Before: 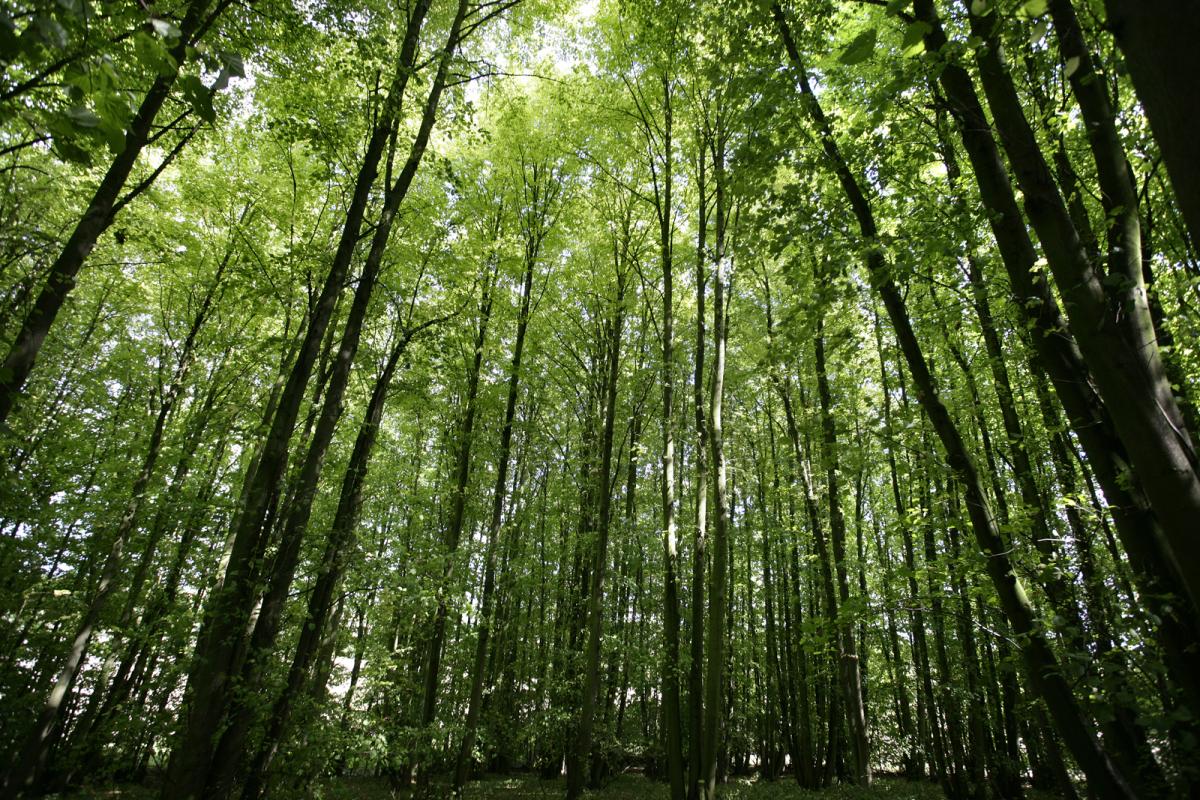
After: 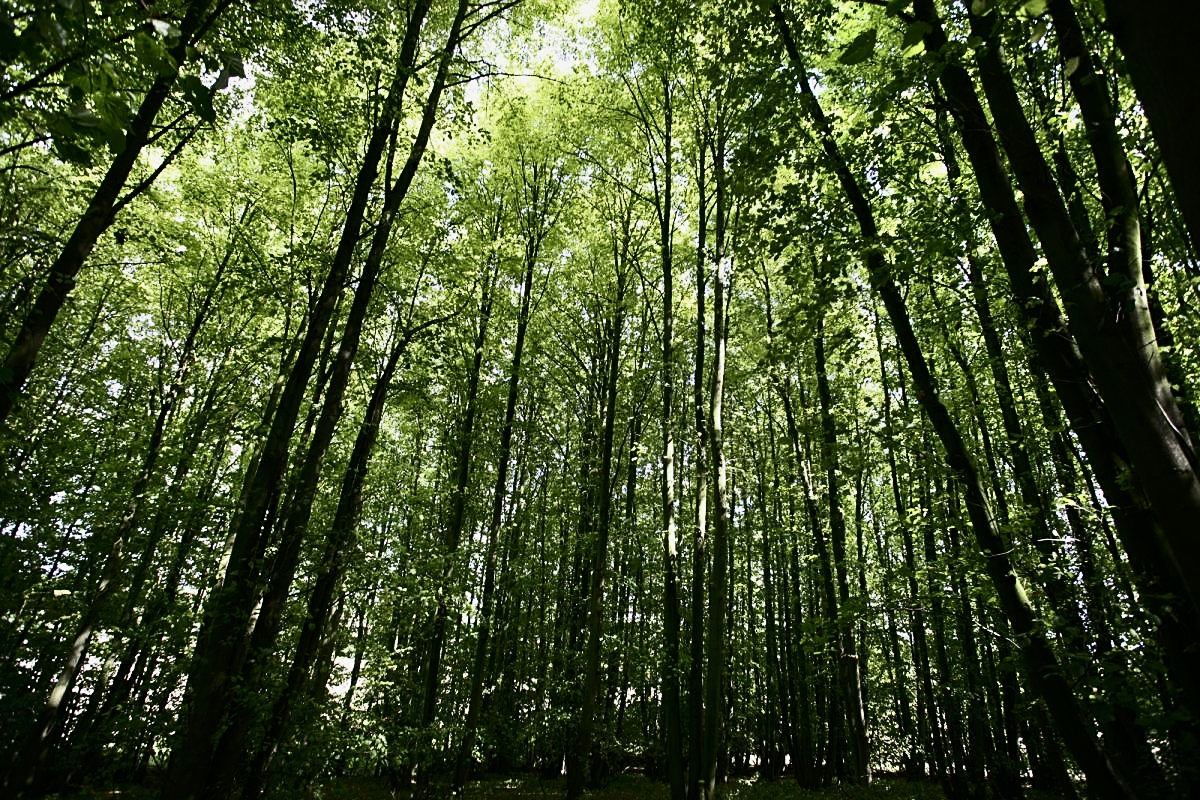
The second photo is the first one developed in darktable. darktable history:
velvia: on, module defaults
contrast brightness saturation: contrast 0.39, brightness 0.1
exposure: exposure -0.492 EV, compensate highlight preservation false
sharpen: on, module defaults
